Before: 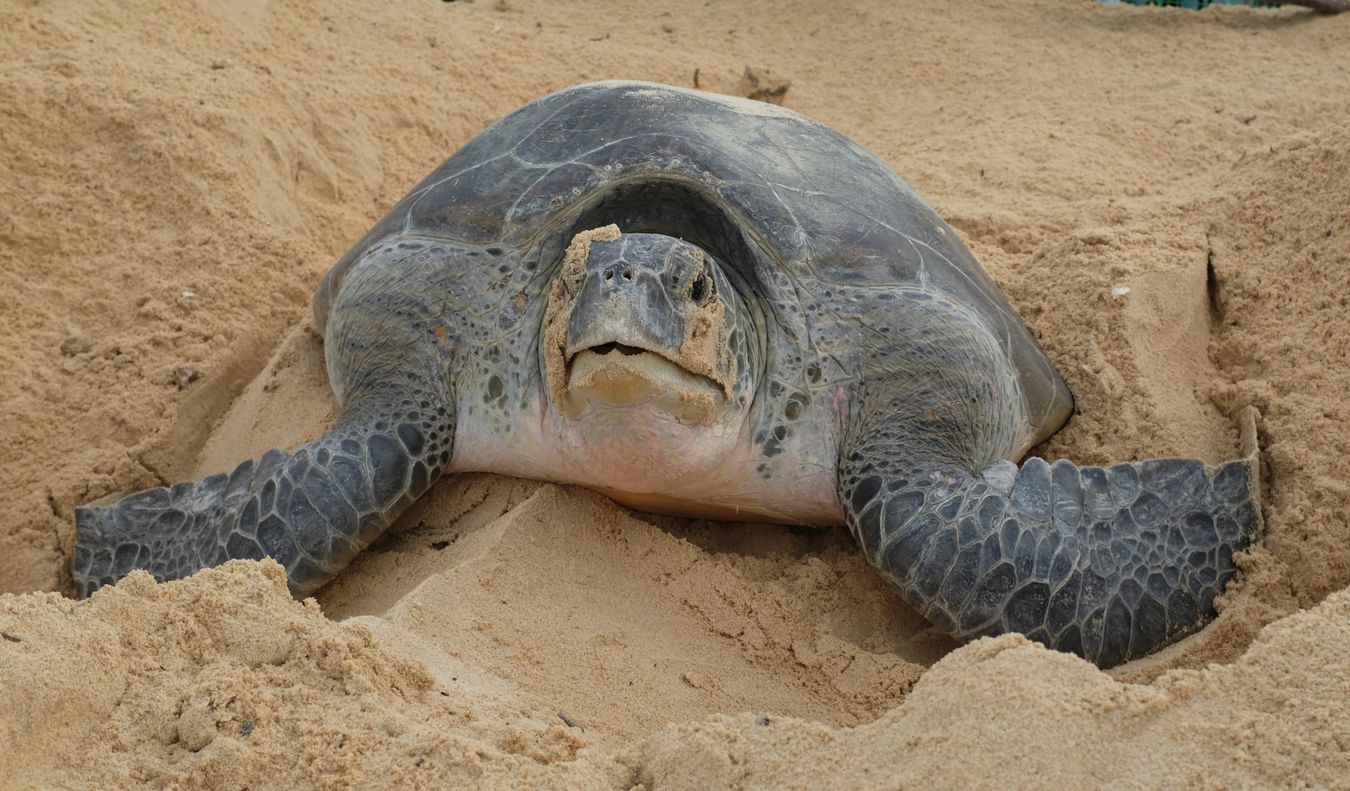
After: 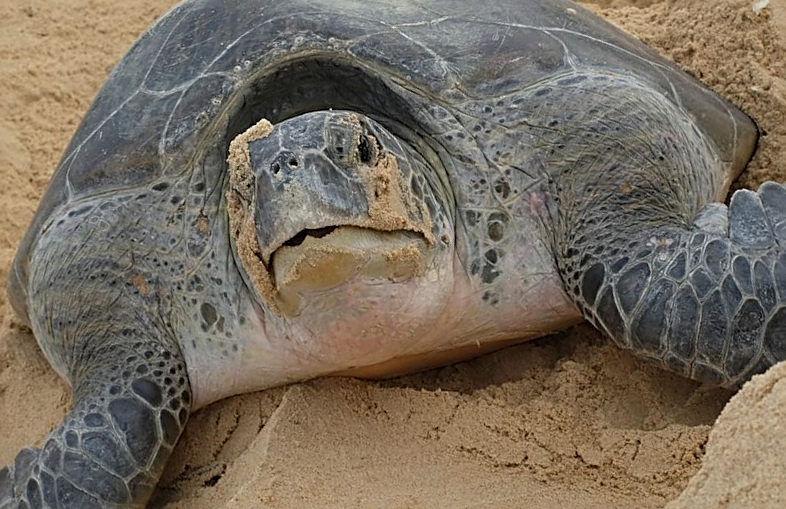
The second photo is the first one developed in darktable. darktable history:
crop and rotate: angle 20.49°, left 6.906%, right 3.719%, bottom 1.152%
sharpen: radius 2.536, amount 0.624
